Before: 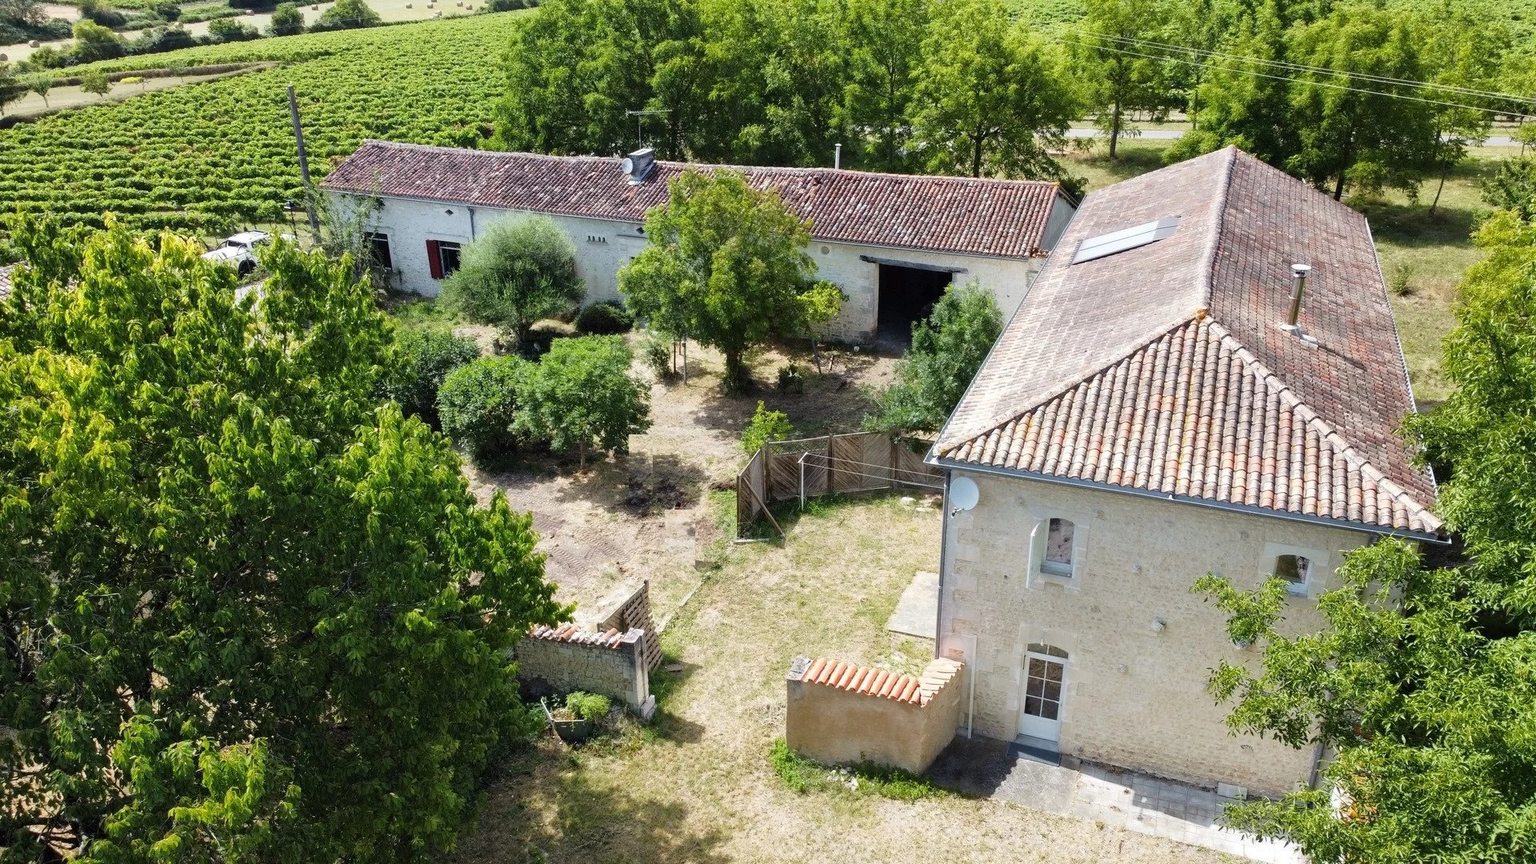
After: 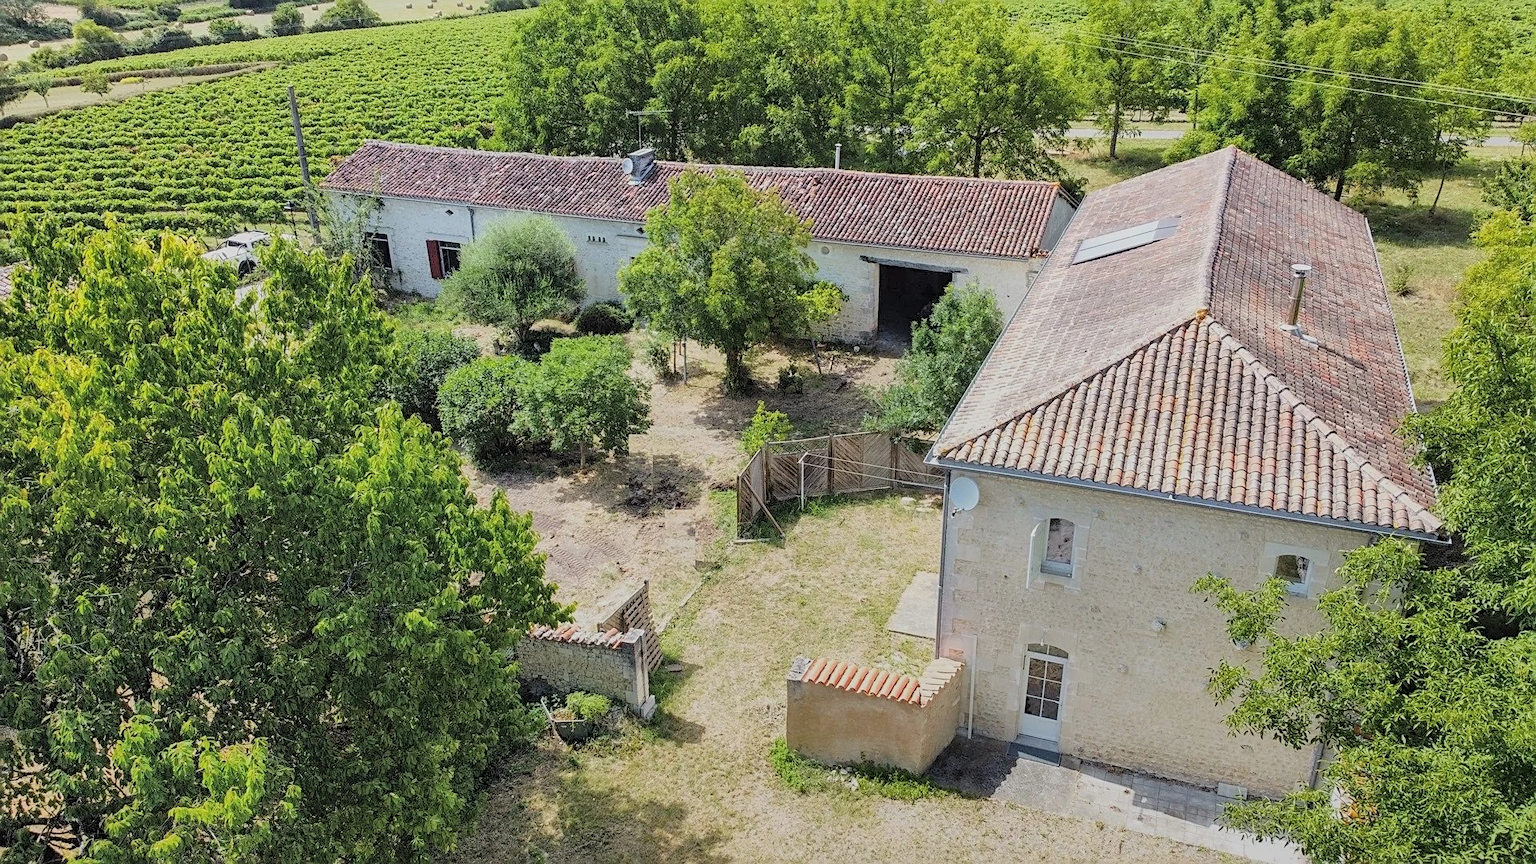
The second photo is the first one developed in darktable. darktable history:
sharpen: amount 0.6
local contrast: on, module defaults
global tonemap: drago (0.7, 100)
graduated density: rotation -180°, offset 27.42
shadows and highlights: white point adjustment 1, soften with gaussian
